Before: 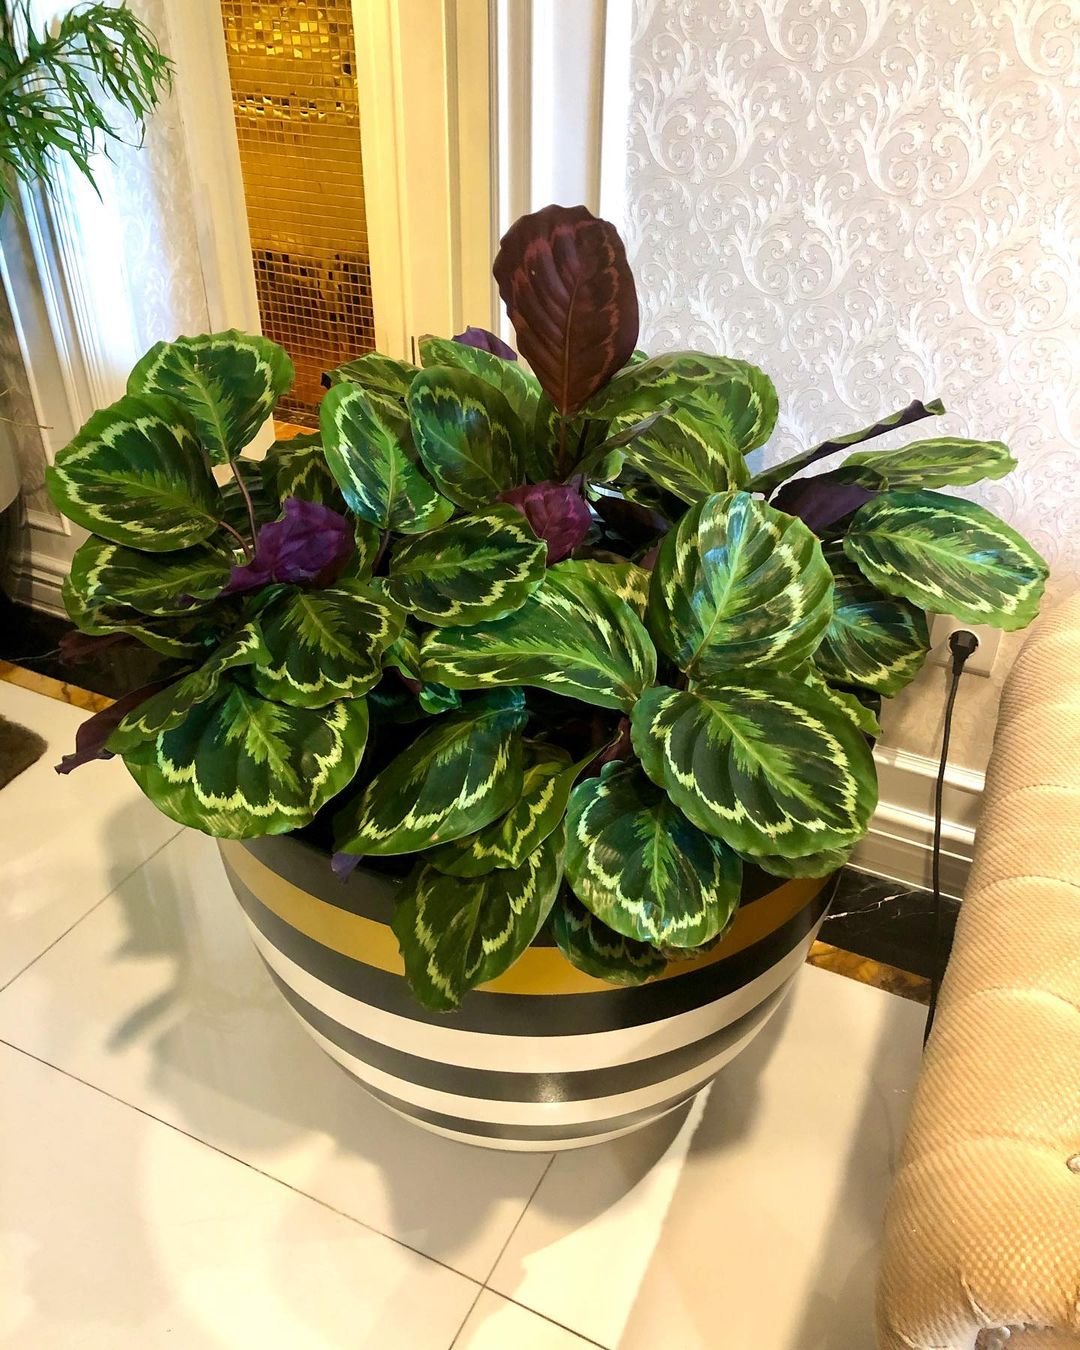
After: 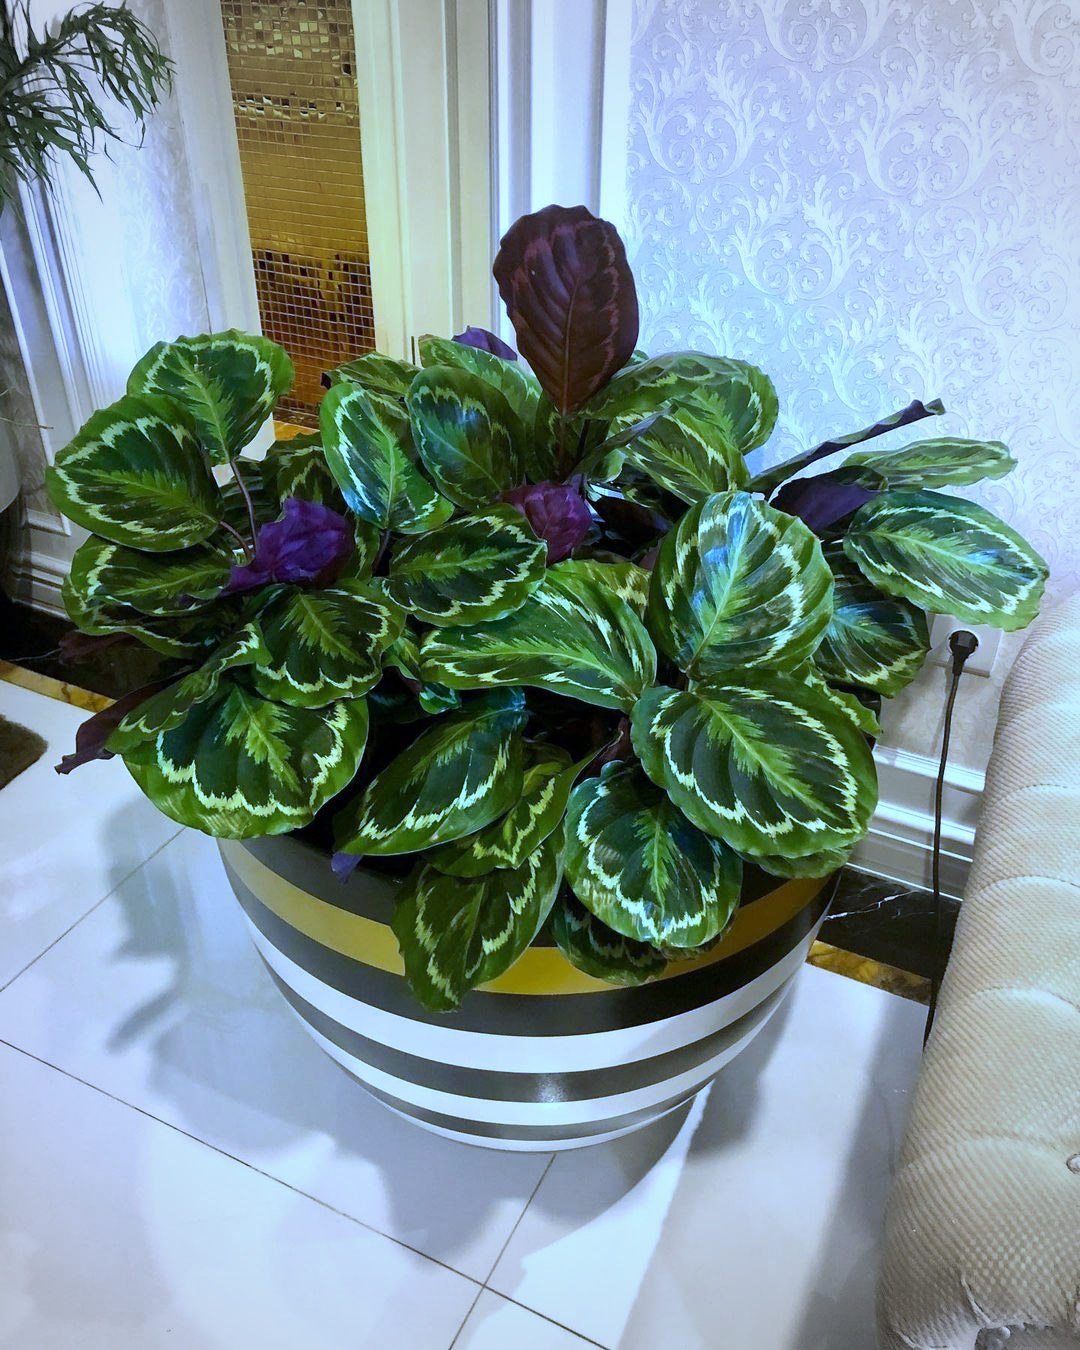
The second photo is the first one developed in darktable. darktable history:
vignetting: fall-off start 67.15%, brightness -0.442, saturation -0.691, width/height ratio 1.011, unbound false
white balance: red 0.766, blue 1.537
